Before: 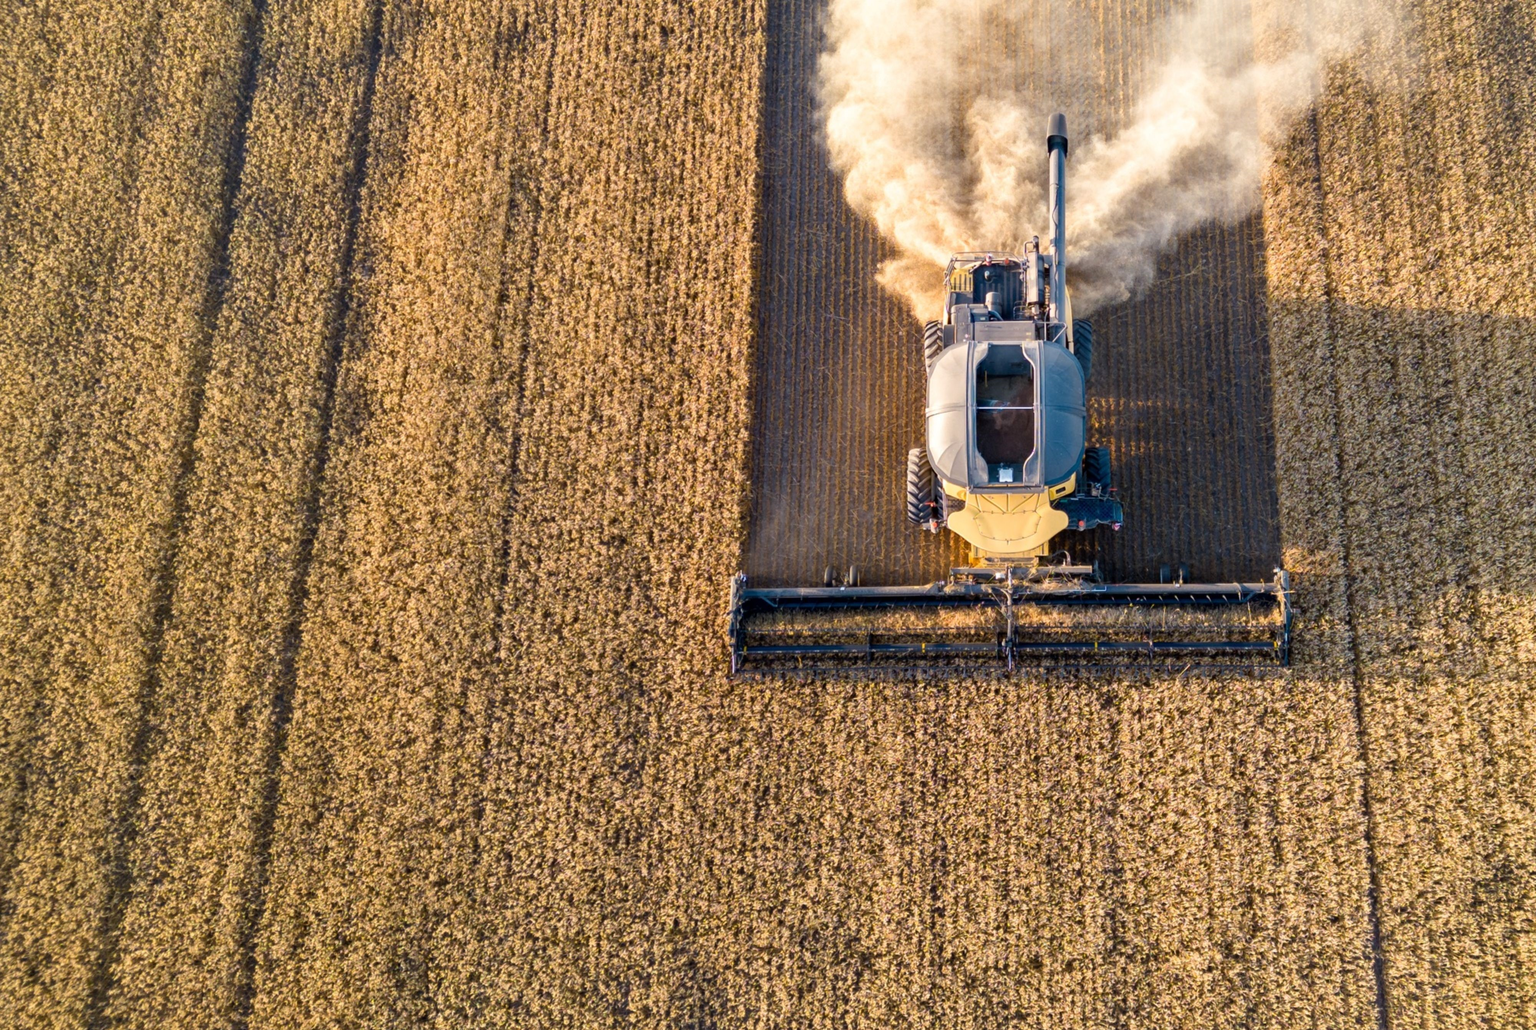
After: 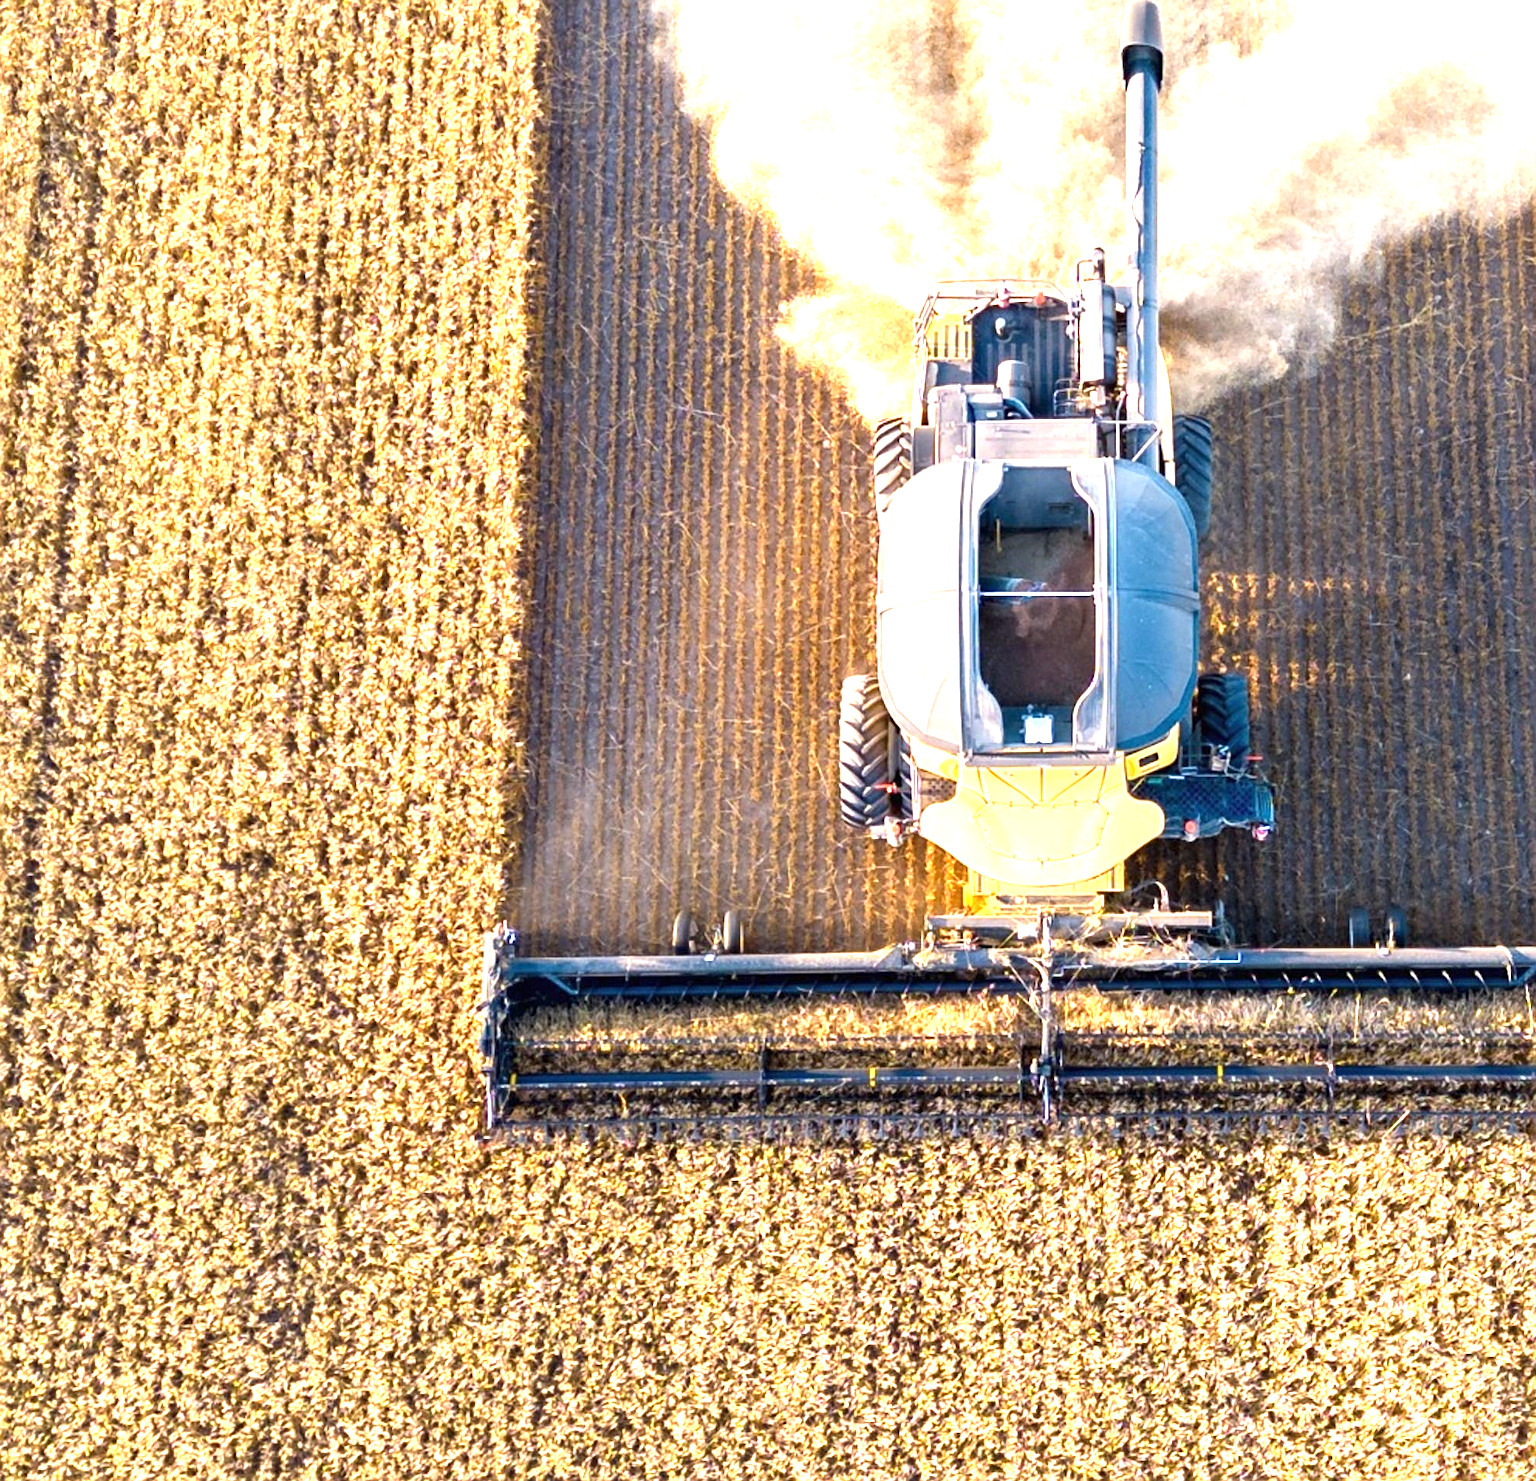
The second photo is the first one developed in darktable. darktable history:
crop: left 31.932%, top 10.979%, right 18.411%, bottom 17.527%
sharpen: amount 0.489
exposure: black level correction 0, exposure 1.544 EV, compensate highlight preservation false
